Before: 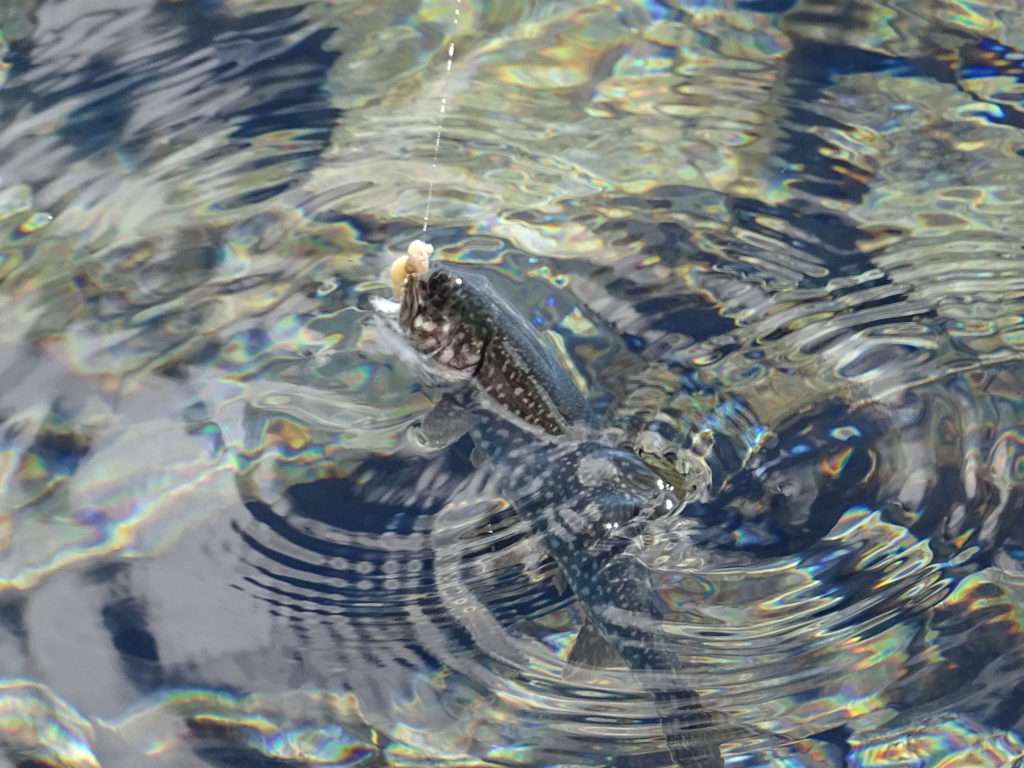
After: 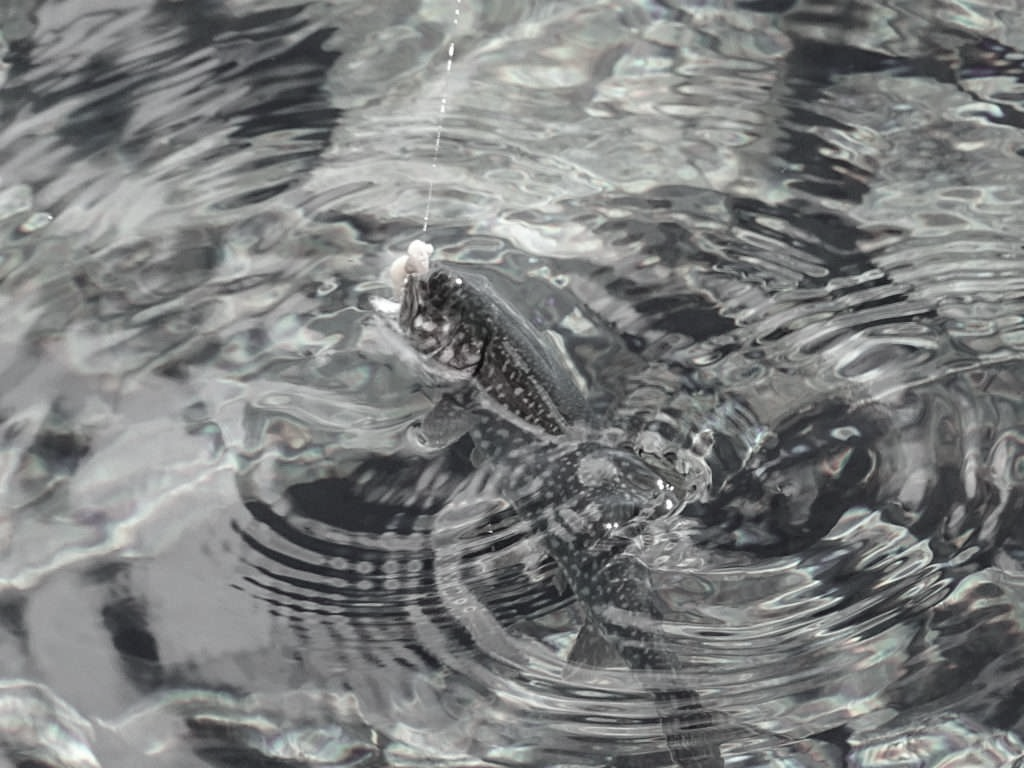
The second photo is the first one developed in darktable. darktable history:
color contrast: green-magenta contrast 0.3, blue-yellow contrast 0.15
bloom: size 5%, threshold 95%, strength 15%
